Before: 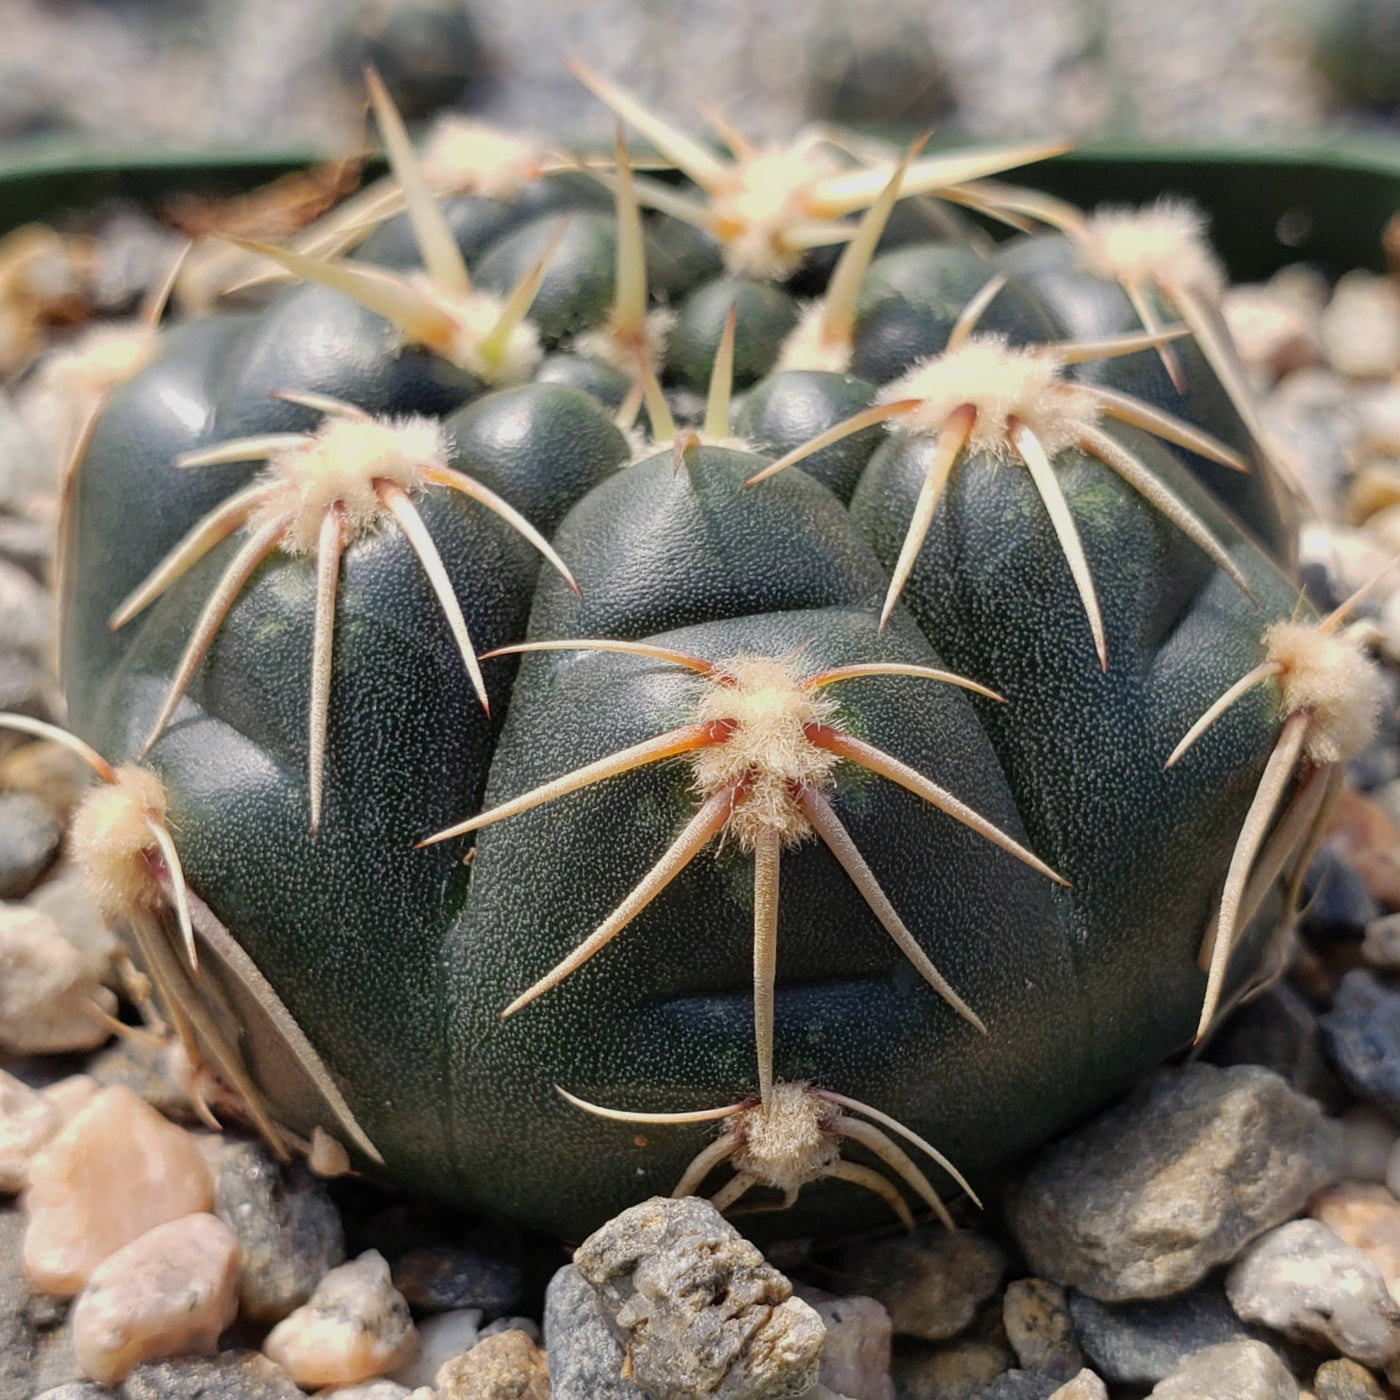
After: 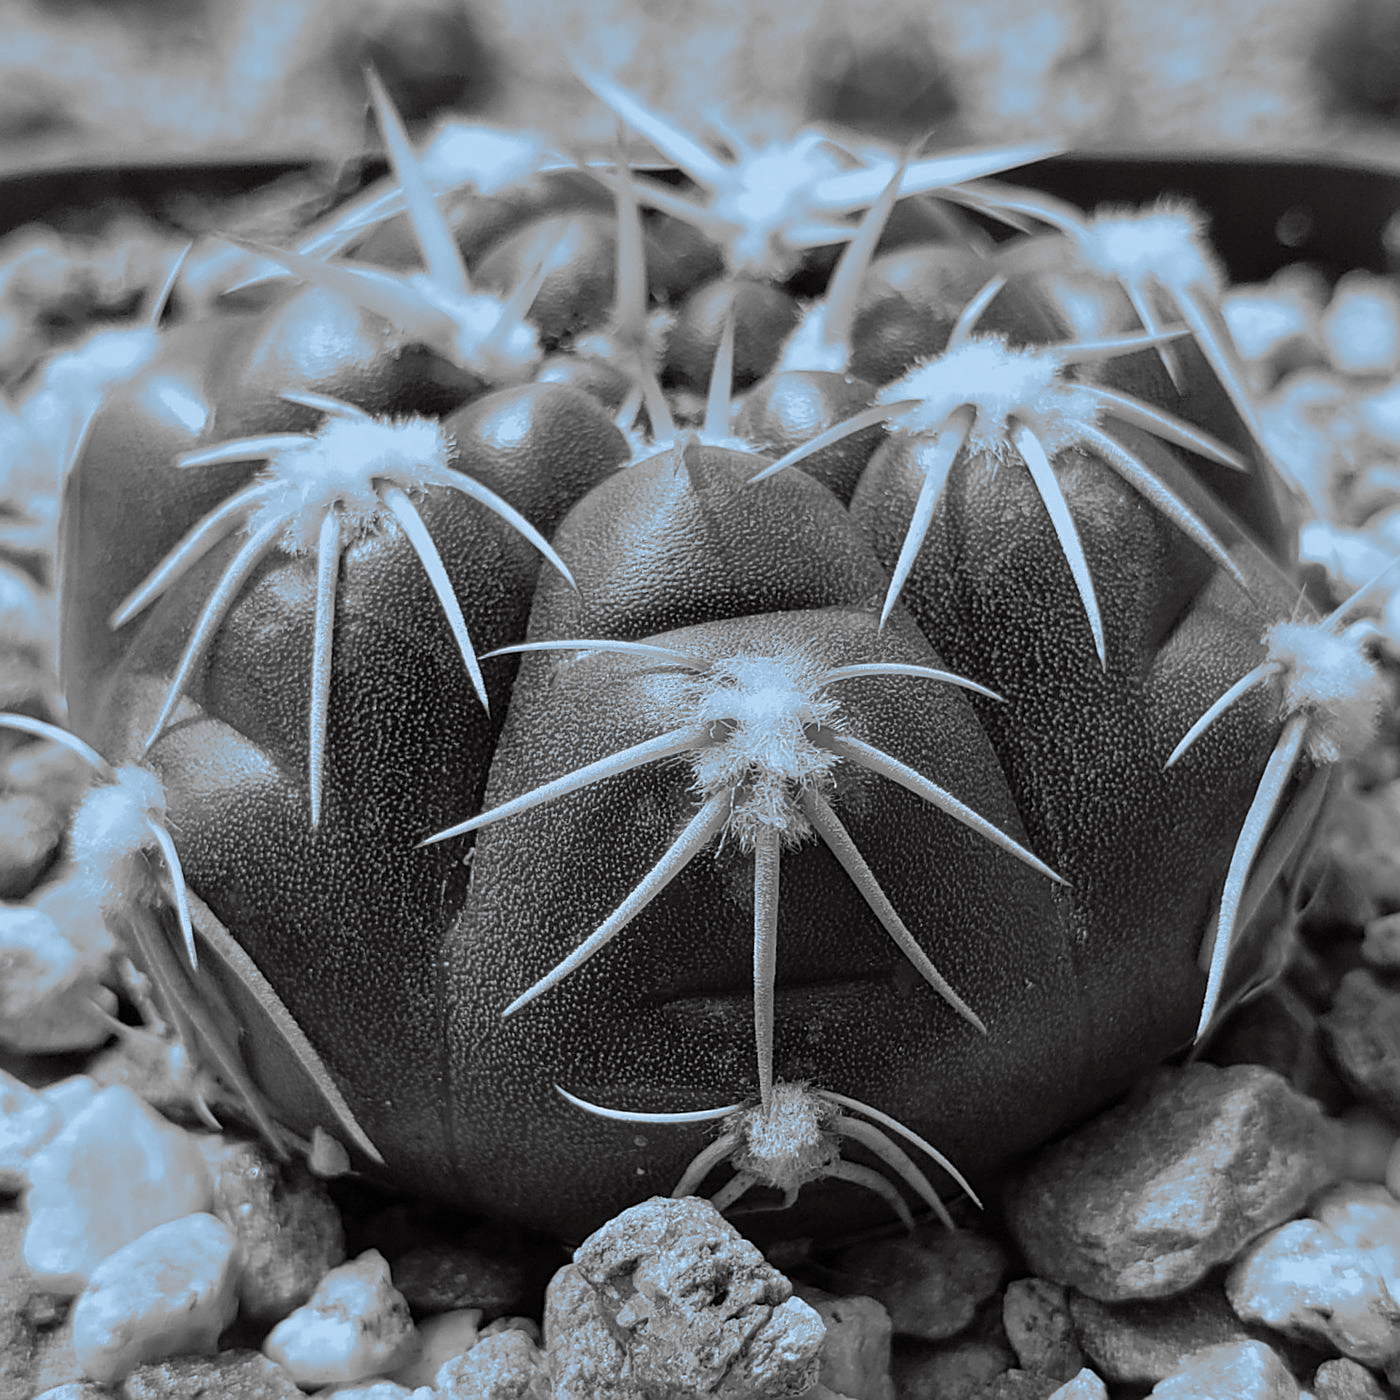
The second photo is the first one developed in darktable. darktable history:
color calibration: illuminant as shot in camera, x 0.363, y 0.385, temperature 4528.04 K
split-toning: shadows › hue 351.18°, shadows › saturation 0.86, highlights › hue 218.82°, highlights › saturation 0.73, balance -19.167
sharpen: amount 0.478
monochrome: a -35.87, b 49.73, size 1.7
